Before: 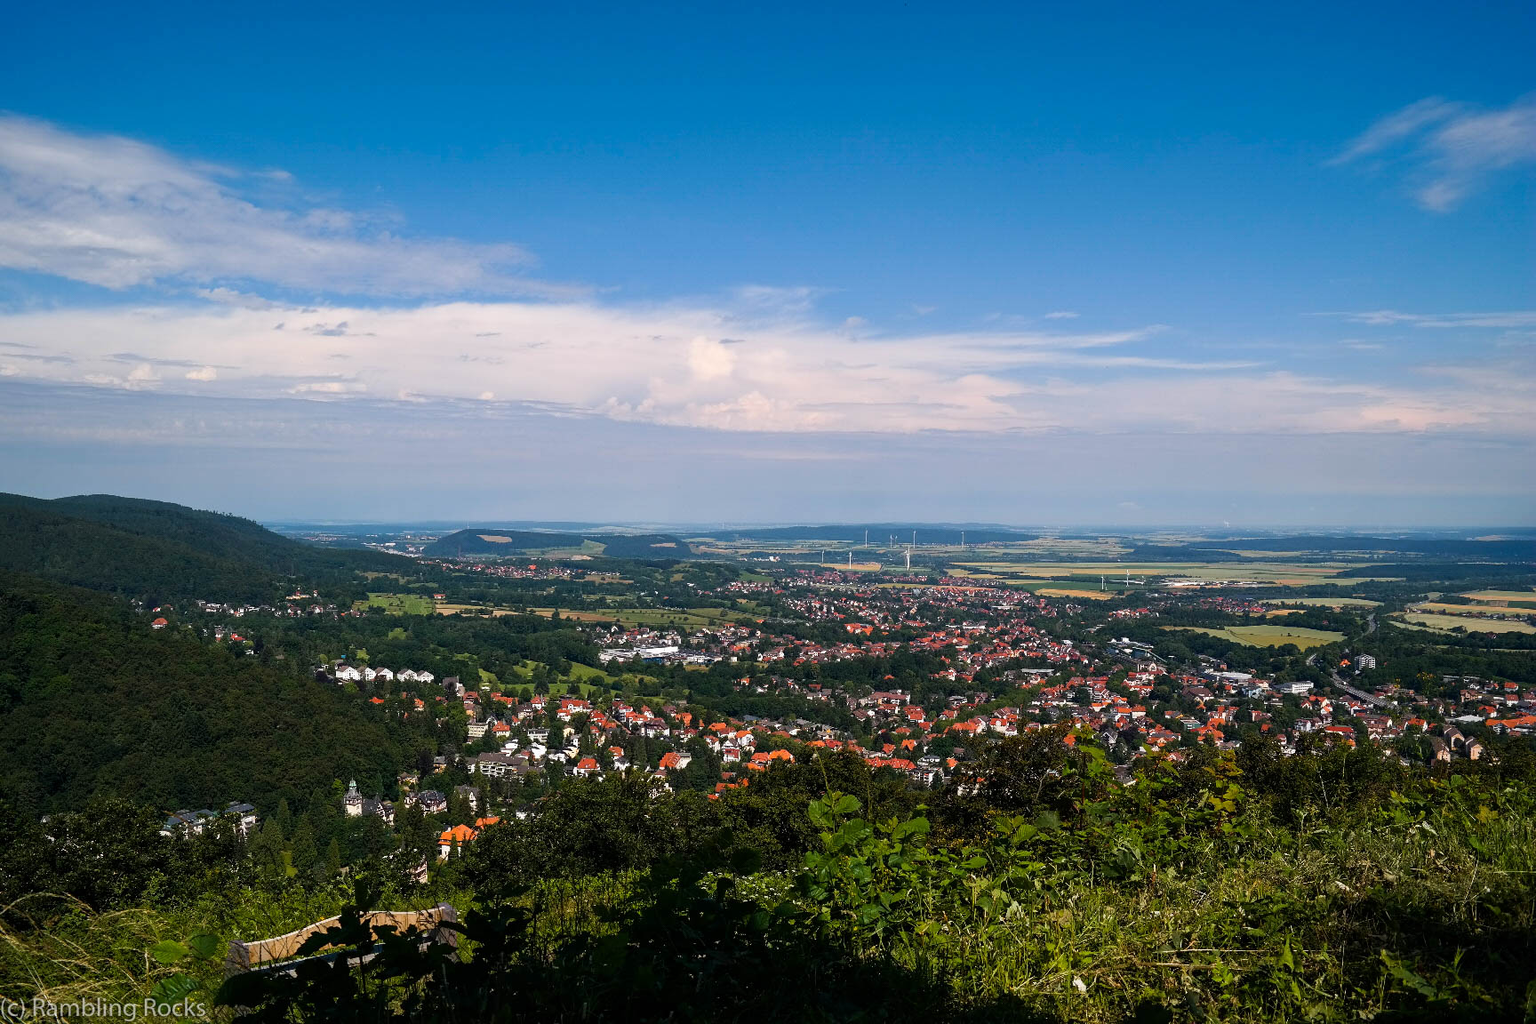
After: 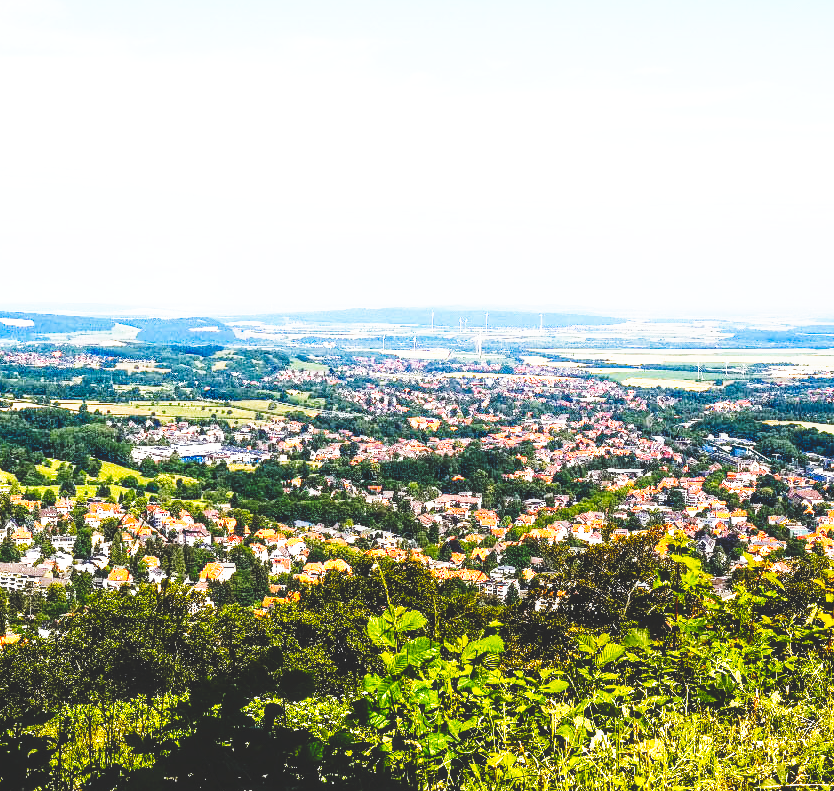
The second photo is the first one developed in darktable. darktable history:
exposure: black level correction 0, exposure 1.1 EV, compensate exposure bias true, compensate highlight preservation false
base curve: curves: ch0 [(0, 0) (0.032, 0.037) (0.105, 0.228) (0.435, 0.76) (0.856, 0.983) (1, 1)], preserve colors none
local contrast: on, module defaults
crop: left 31.379%, top 24.658%, right 20.326%, bottom 6.628%
tone curve: curves: ch0 [(0, 0) (0.003, 0.142) (0.011, 0.142) (0.025, 0.147) (0.044, 0.147) (0.069, 0.152) (0.1, 0.16) (0.136, 0.172) (0.177, 0.193) (0.224, 0.221) (0.277, 0.264) (0.335, 0.322) (0.399, 0.399) (0.468, 0.49) (0.543, 0.593) (0.623, 0.723) (0.709, 0.841) (0.801, 0.925) (0.898, 0.976) (1, 1)], preserve colors none
color contrast: green-magenta contrast 0.85, blue-yellow contrast 1.25, unbound 0
